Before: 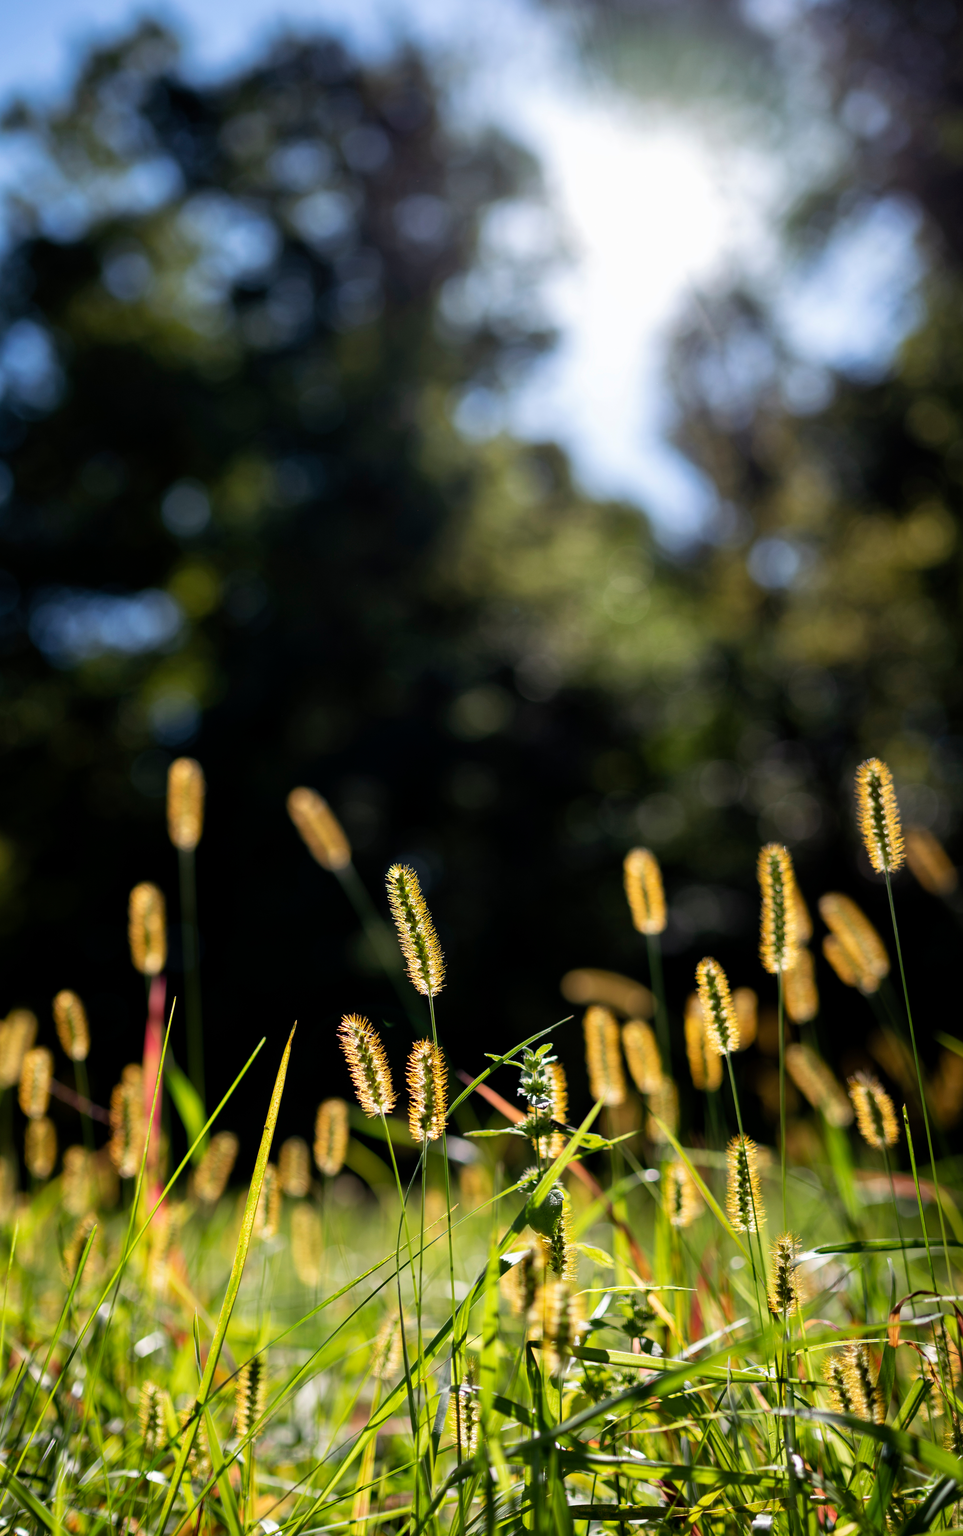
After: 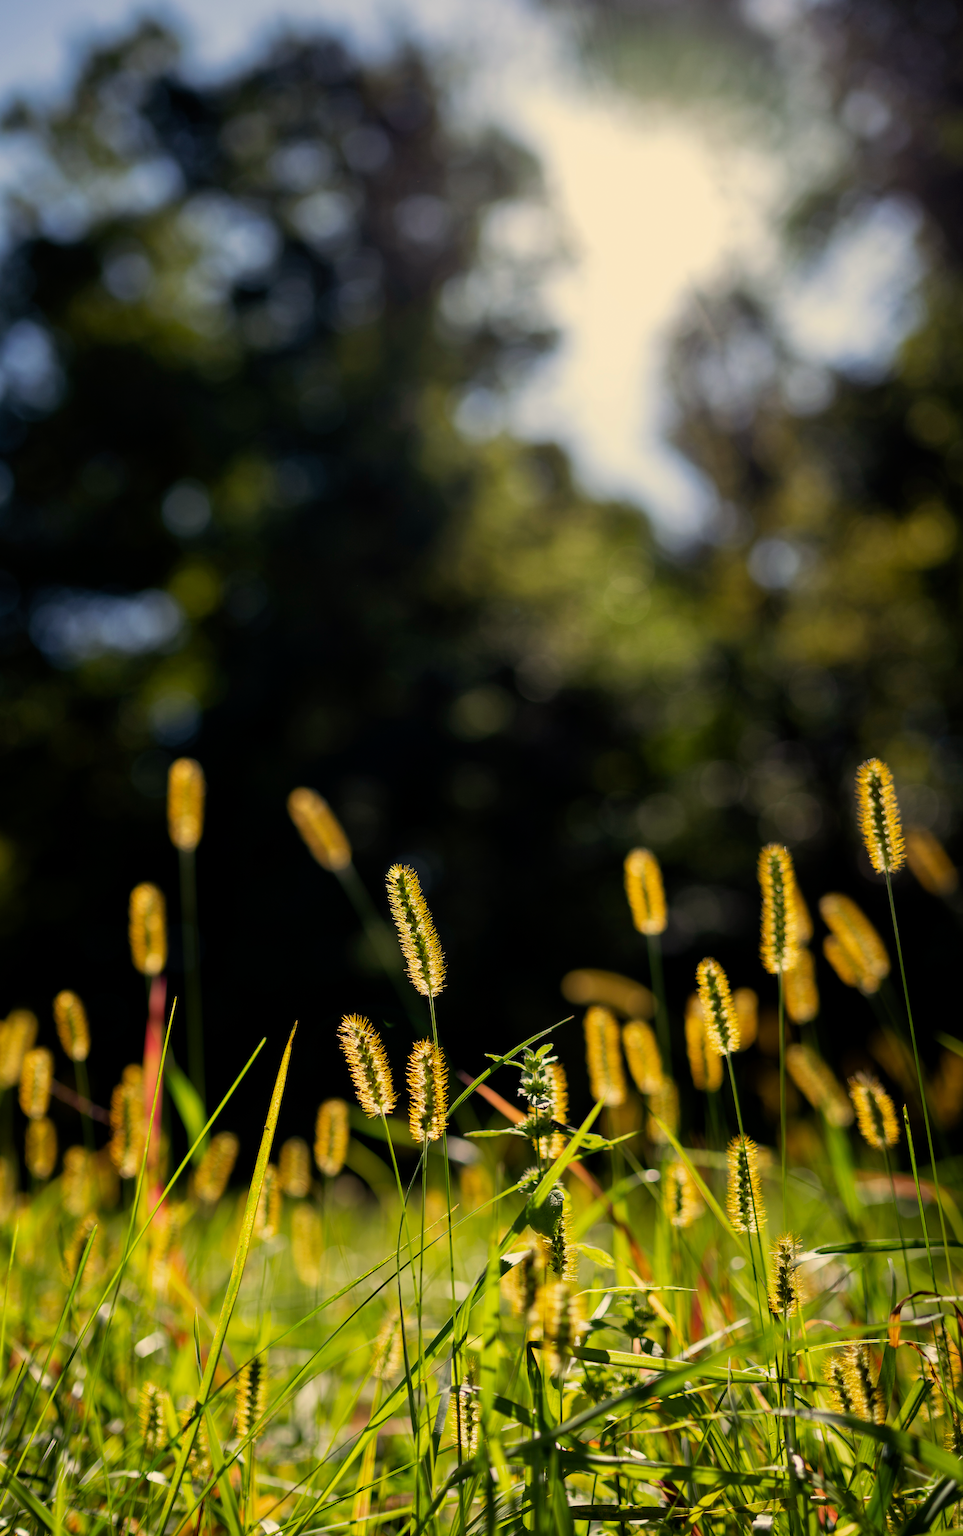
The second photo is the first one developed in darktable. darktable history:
color correction: highlights a* 2.5, highlights b* 22.55
exposure: exposure -0.247 EV, compensate exposure bias true, compensate highlight preservation false
